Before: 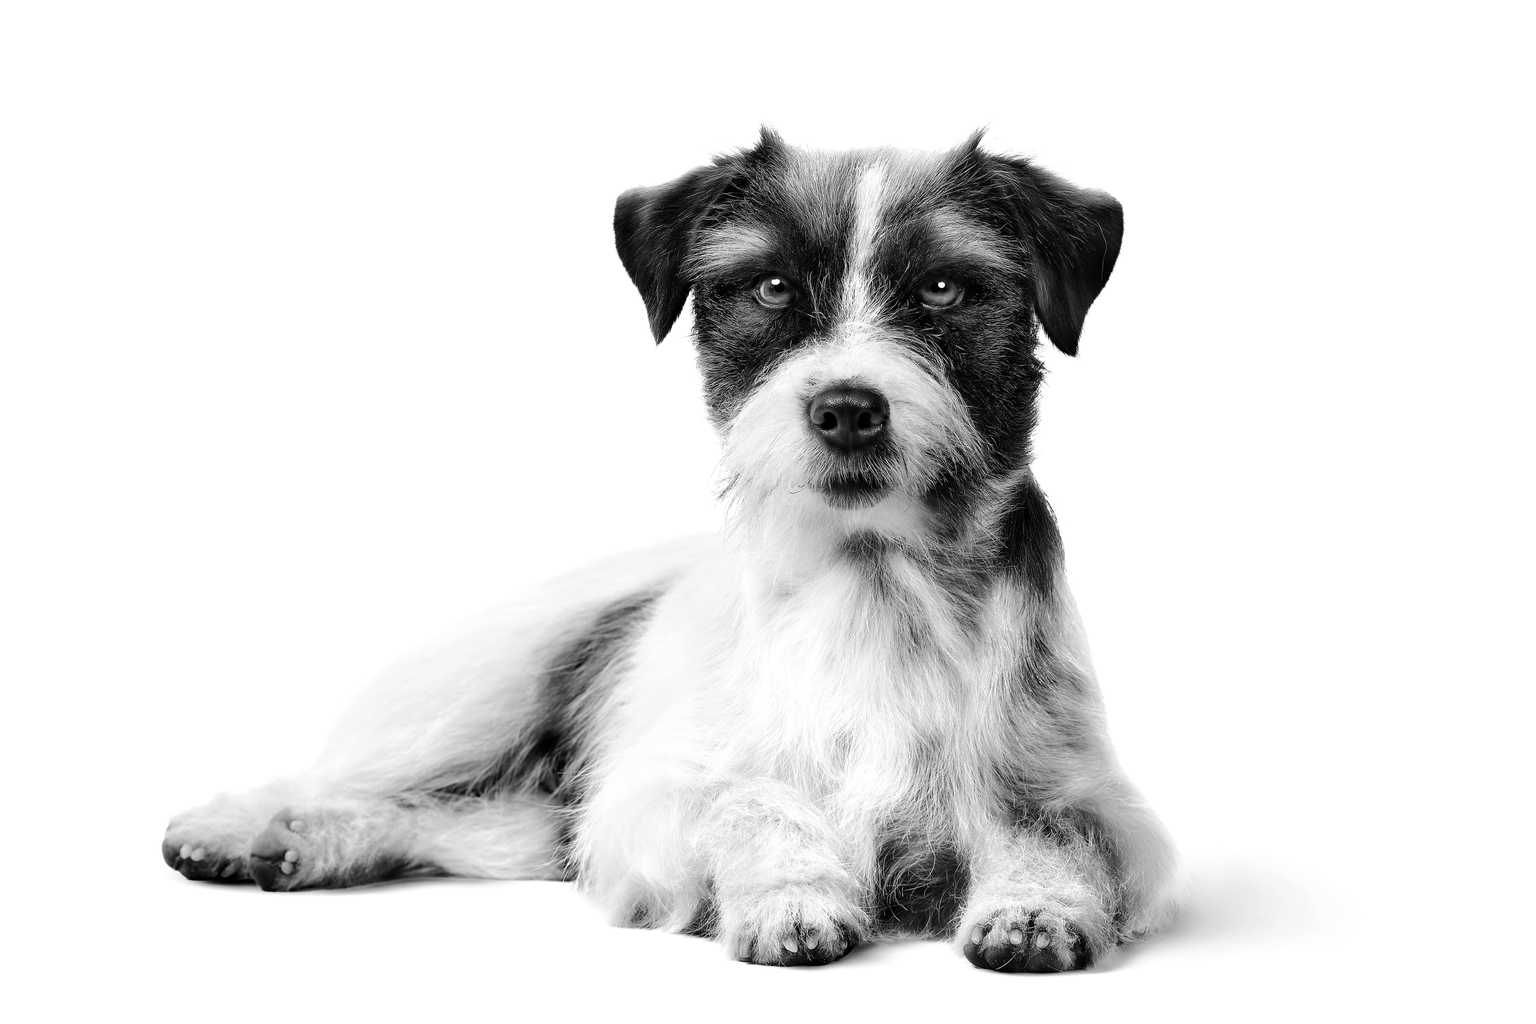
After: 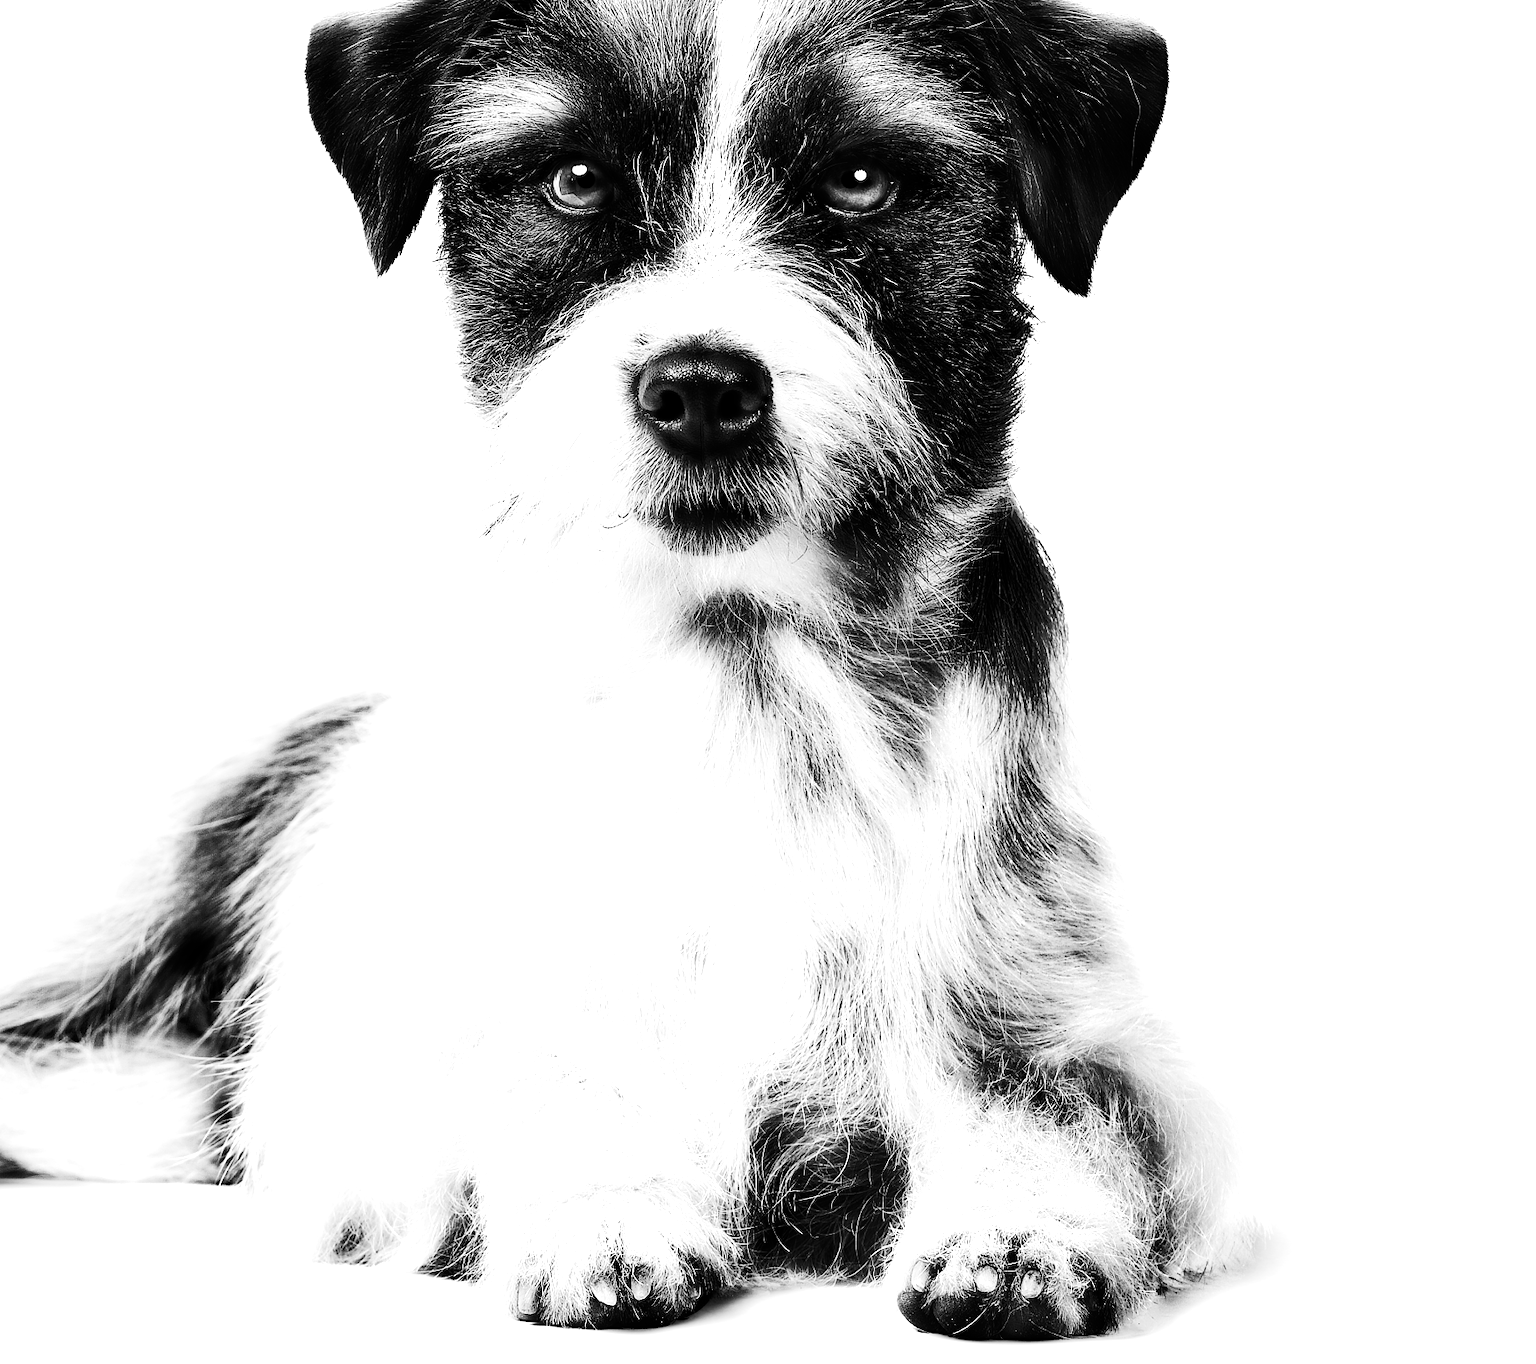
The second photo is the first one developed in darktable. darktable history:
tone equalizer: -8 EV -0.75 EV, -7 EV -0.7 EV, -6 EV -0.6 EV, -5 EV -0.4 EV, -3 EV 0.4 EV, -2 EV 0.6 EV, -1 EV 0.7 EV, +0 EV 0.75 EV, edges refinement/feathering 500, mask exposure compensation -1.57 EV, preserve details no
shadows and highlights: shadows 12, white point adjustment 1.2, highlights -0.36, soften with gaussian
contrast brightness saturation: contrast 0.26, brightness 0.02, saturation 0.87
crop and rotate: left 28.256%, top 17.734%, right 12.656%, bottom 3.573%
